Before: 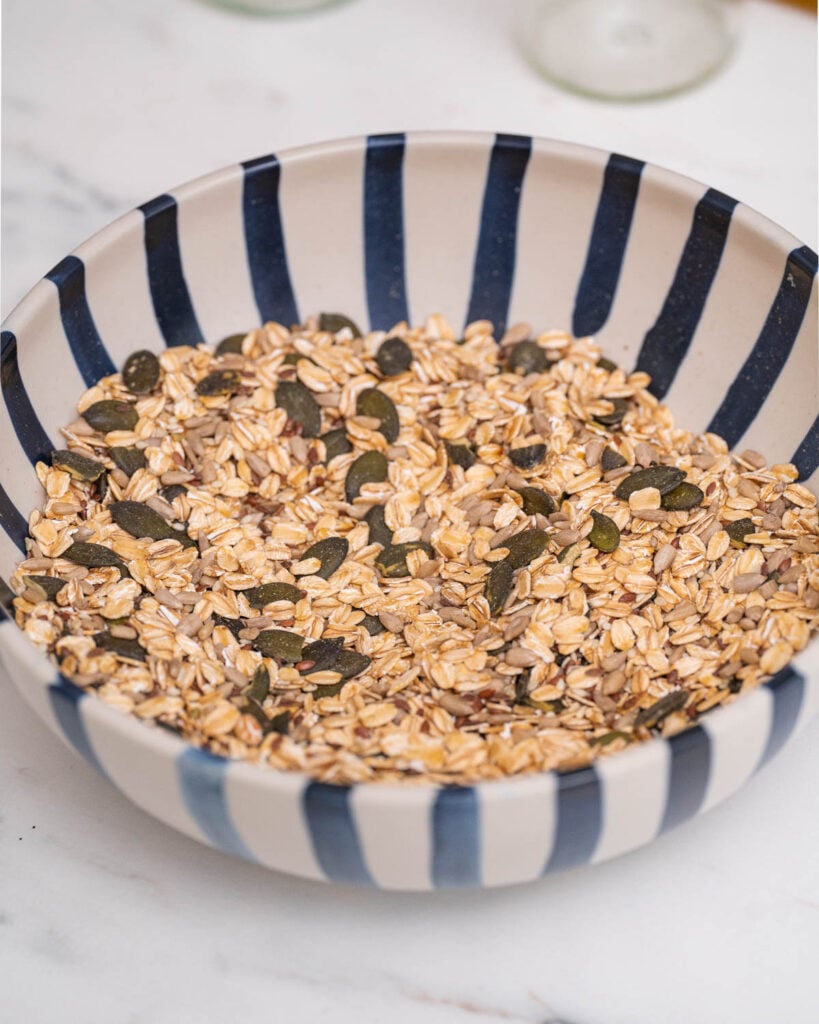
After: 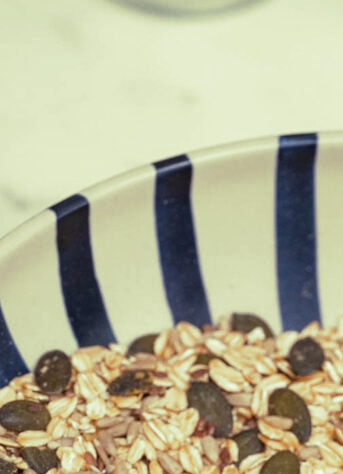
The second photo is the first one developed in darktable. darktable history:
crop and rotate: left 10.817%, top 0.062%, right 47.194%, bottom 53.626%
split-toning: shadows › hue 290.82°, shadows › saturation 0.34, highlights › saturation 0.38, balance 0, compress 50%
white balance: red 0.988, blue 1.017
